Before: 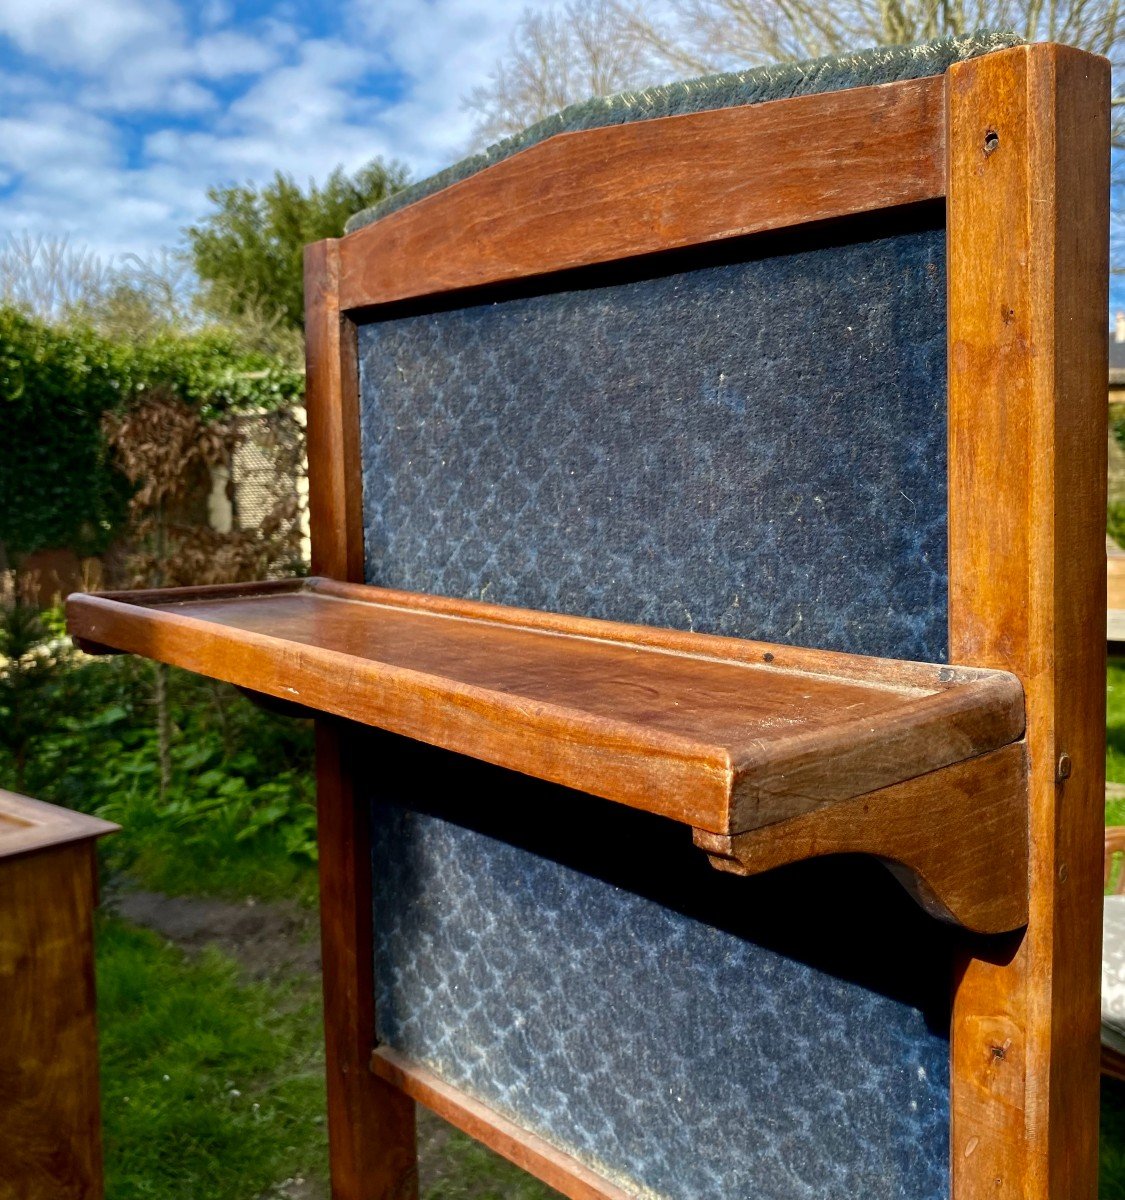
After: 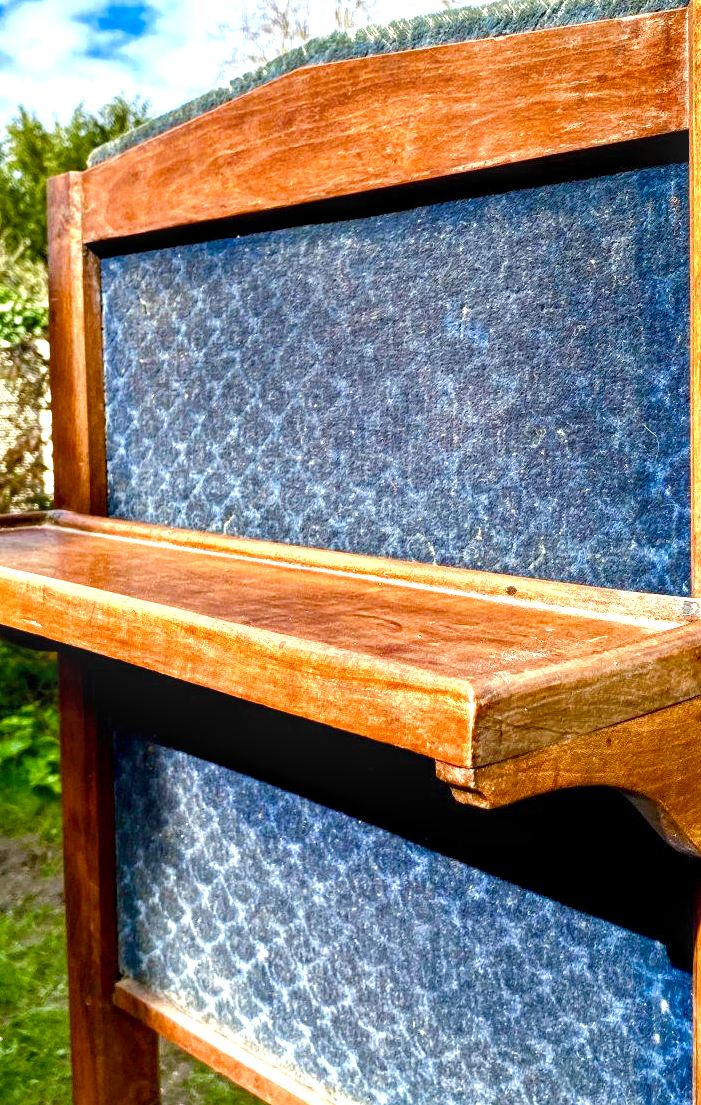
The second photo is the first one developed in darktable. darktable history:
haze removal: compatibility mode true, adaptive false
color balance rgb: perceptual saturation grading › global saturation 25%, perceptual saturation grading › highlights -50%, perceptual saturation grading › shadows 30%, perceptual brilliance grading › global brilliance 12%, global vibrance 20%
tone equalizer: -8 EV -0.002 EV, -7 EV 0.005 EV, -6 EV -0.009 EV, -5 EV 0.011 EV, -4 EV -0.012 EV, -3 EV 0.007 EV, -2 EV -0.062 EV, -1 EV -0.293 EV, +0 EV -0.582 EV, smoothing diameter 2%, edges refinement/feathering 20, mask exposure compensation -1.57 EV, filter diffusion 5
local contrast: detail 130%
exposure: black level correction 0, exposure 1 EV, compensate highlight preservation false
shadows and highlights: shadows 32, highlights -32, soften with gaussian
crop and rotate: left 22.918%, top 5.629%, right 14.711%, bottom 2.247%
white balance: red 0.98, blue 1.034
